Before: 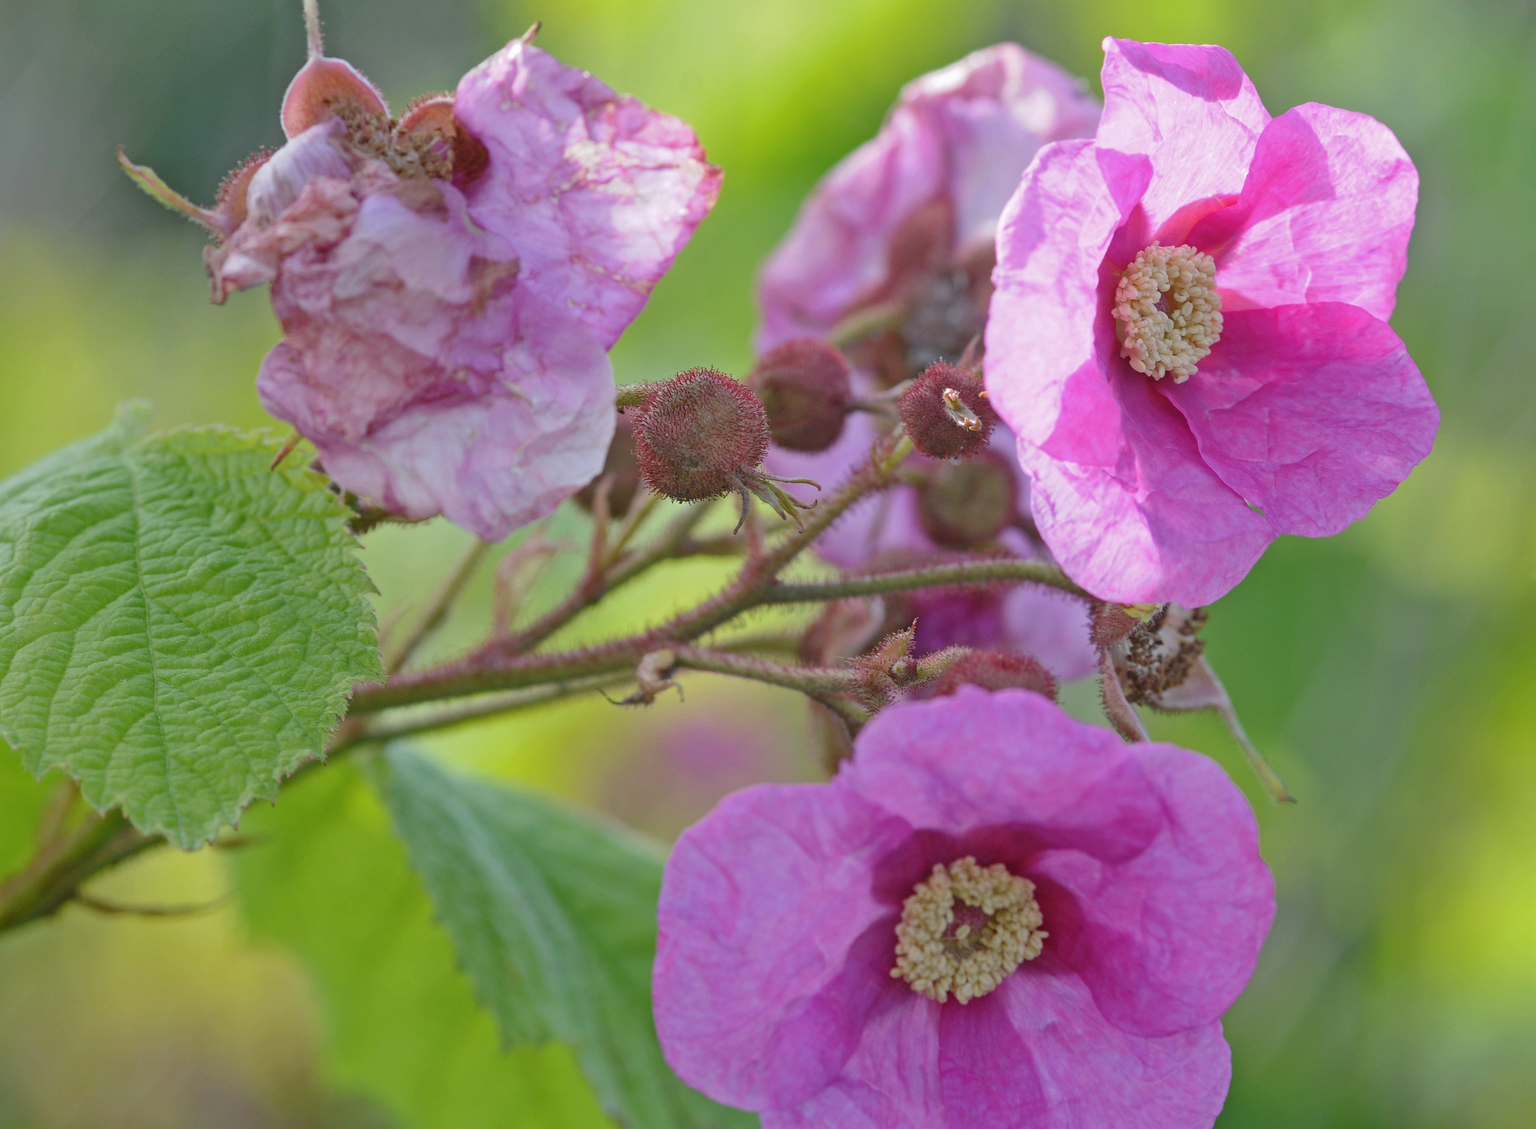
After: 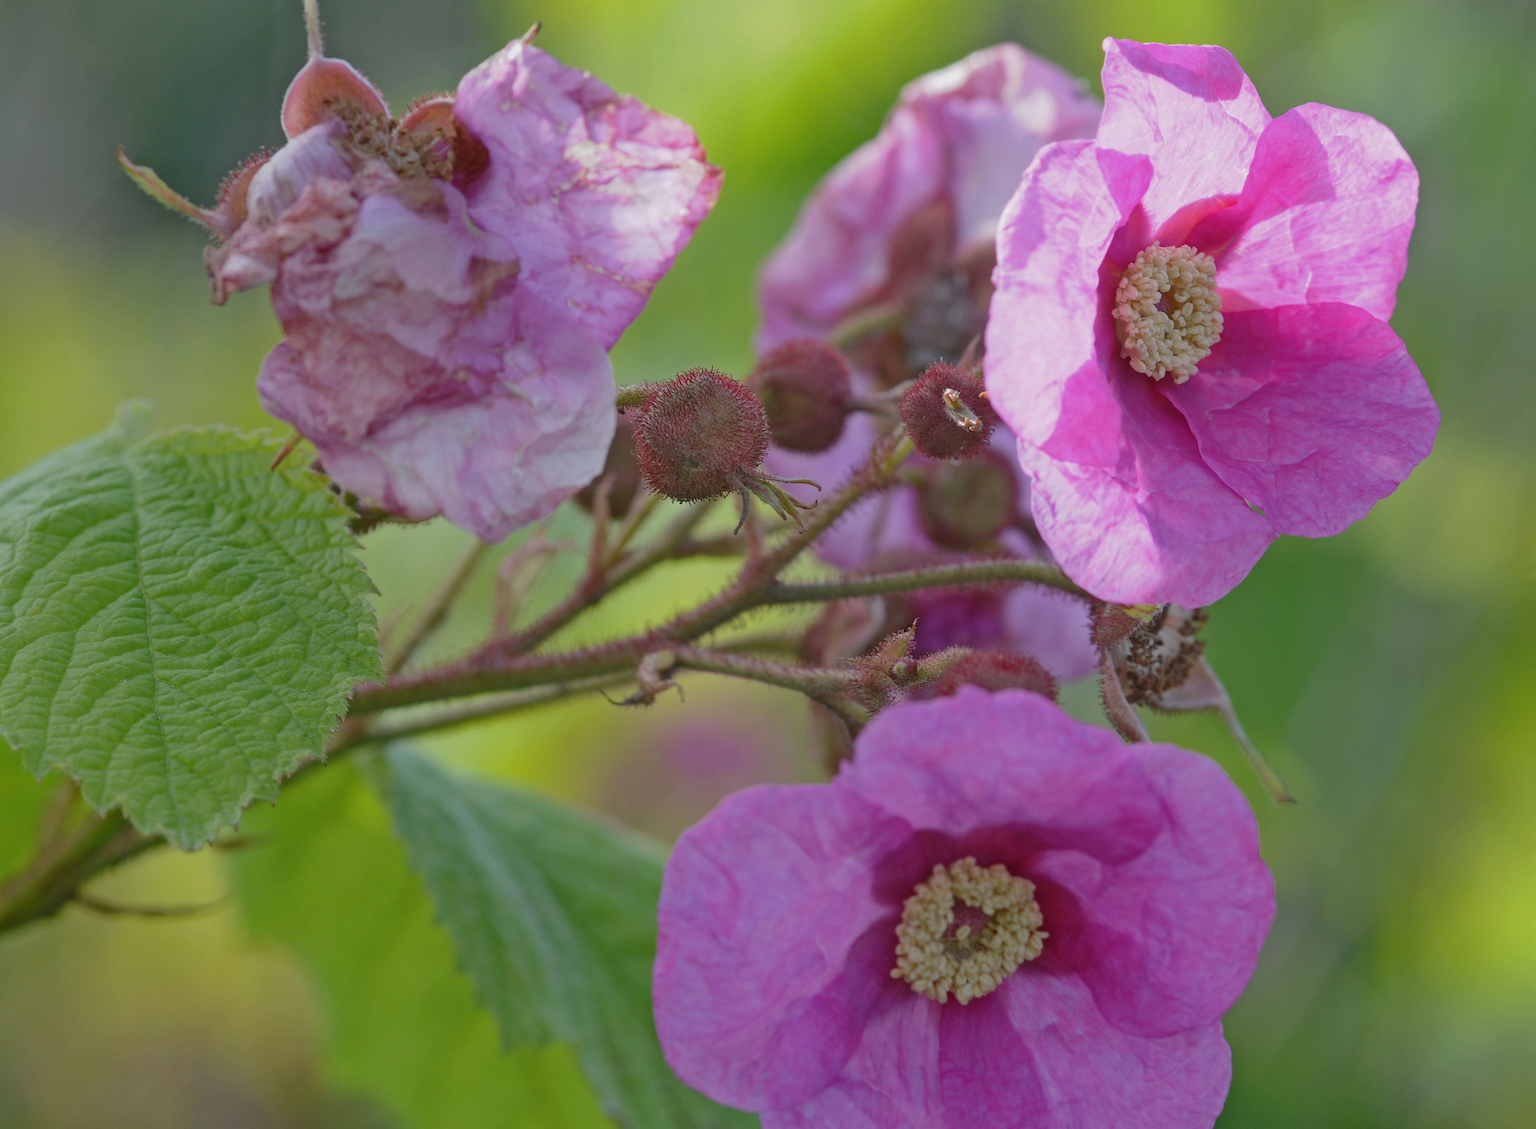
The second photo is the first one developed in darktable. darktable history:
tone equalizer: -8 EV 0.259 EV, -7 EV 0.456 EV, -6 EV 0.377 EV, -5 EV 0.261 EV, -3 EV -0.266 EV, -2 EV -0.426 EV, -1 EV -0.406 EV, +0 EV -0.241 EV
